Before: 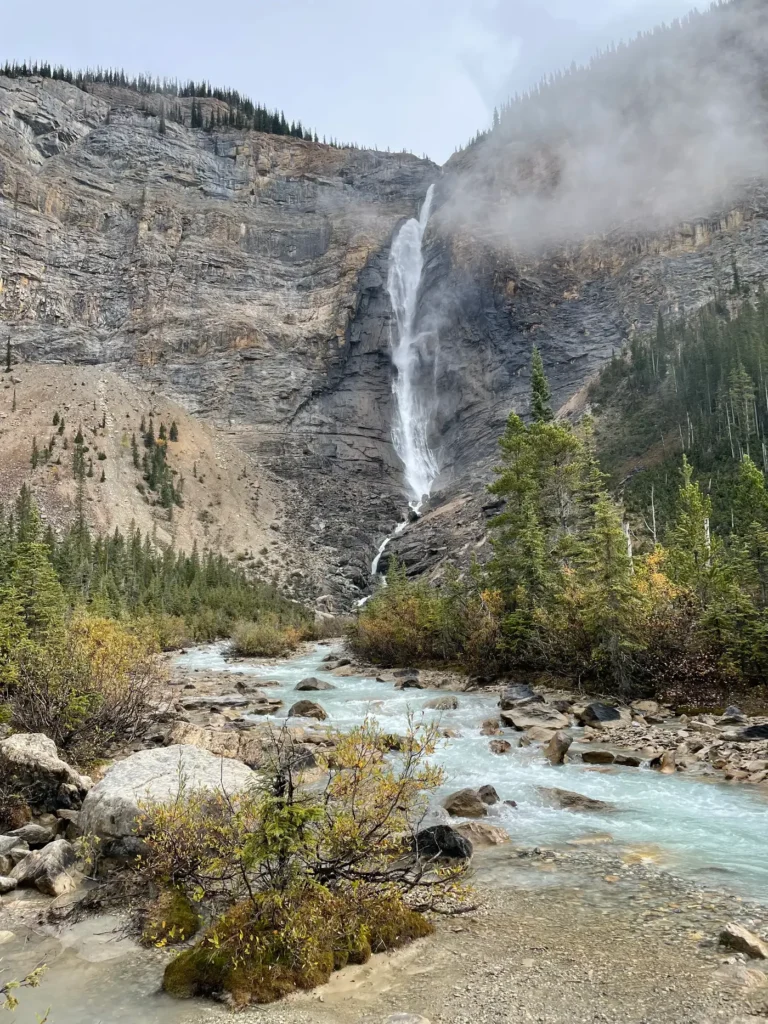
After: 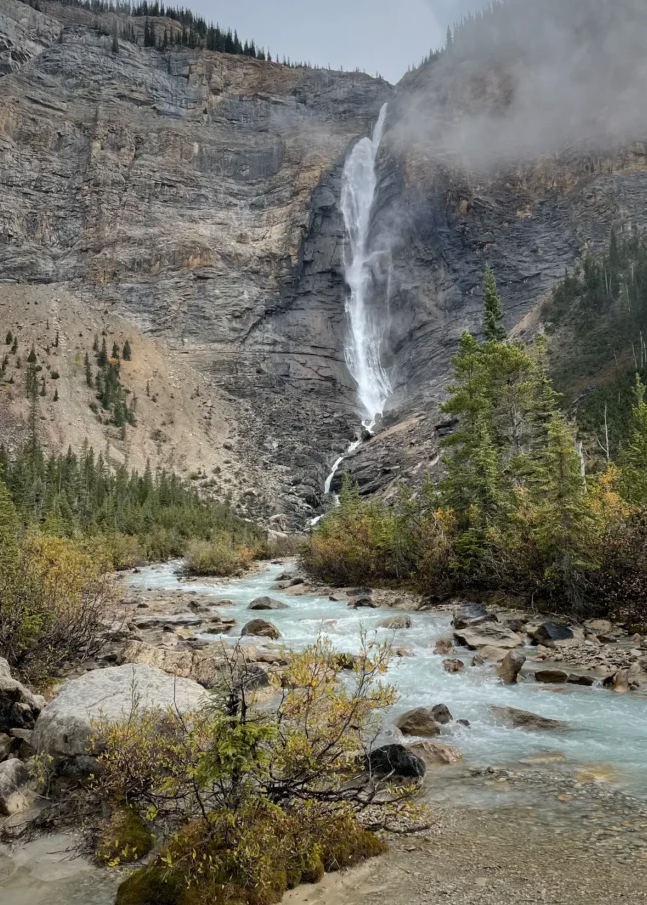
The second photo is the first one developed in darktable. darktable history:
crop: left 6.124%, top 7.988%, right 9.54%, bottom 3.555%
vignetting: fall-off start 16.02%, fall-off radius 100.88%, brightness -0.393, saturation 0.005, width/height ratio 0.718, dithering 8-bit output
